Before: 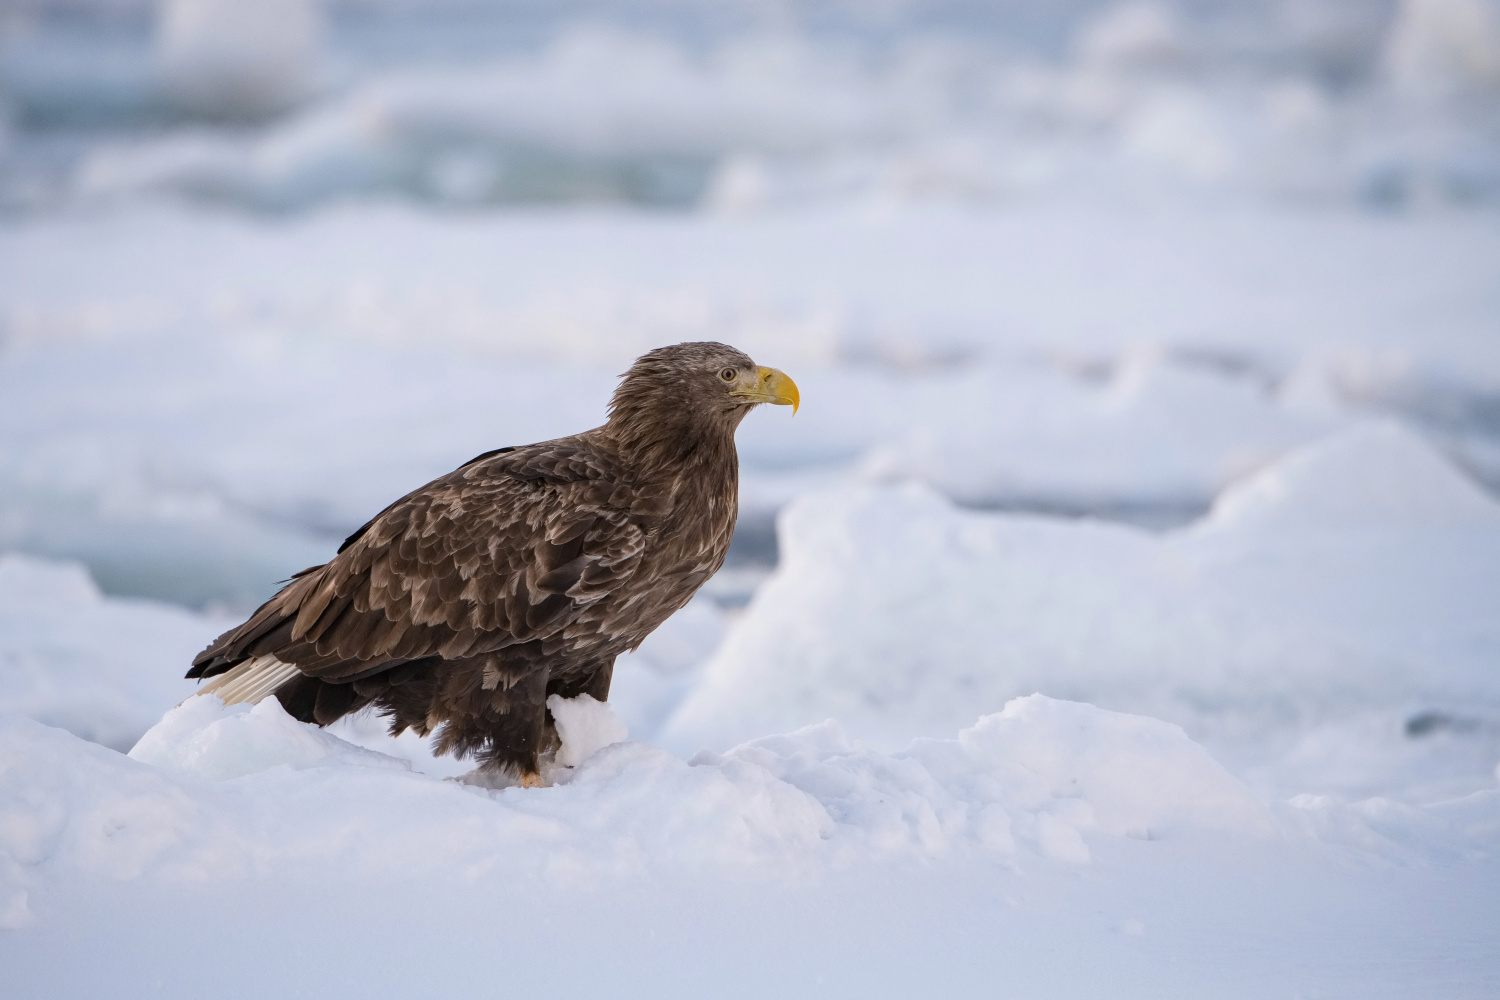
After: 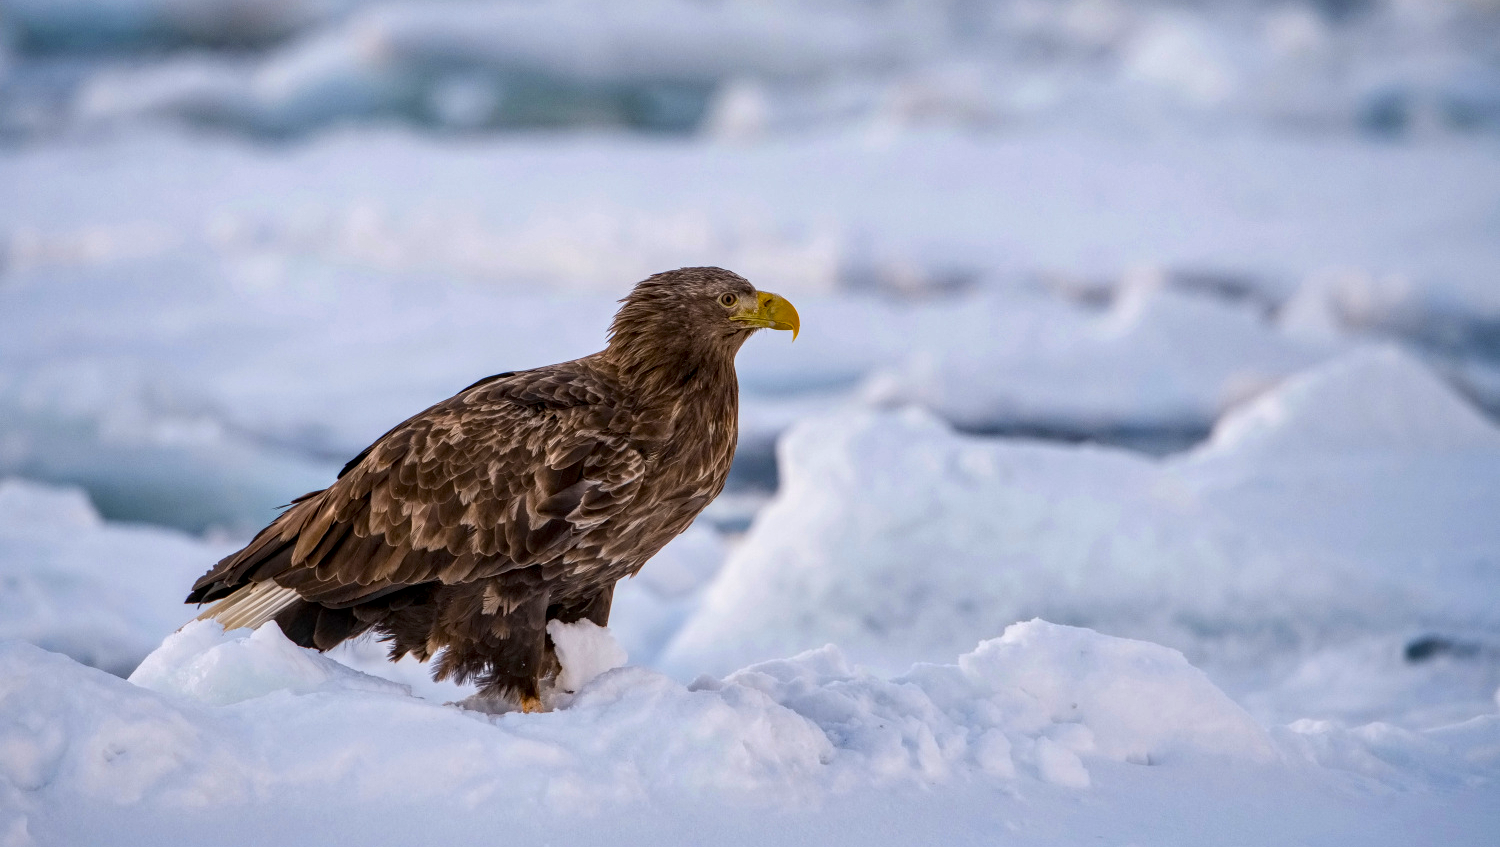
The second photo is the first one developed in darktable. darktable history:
color balance rgb: perceptual saturation grading › global saturation 41.221%, global vibrance 20%
shadows and highlights: soften with gaussian
crop: top 7.58%, bottom 7.638%
local contrast: detail 142%
